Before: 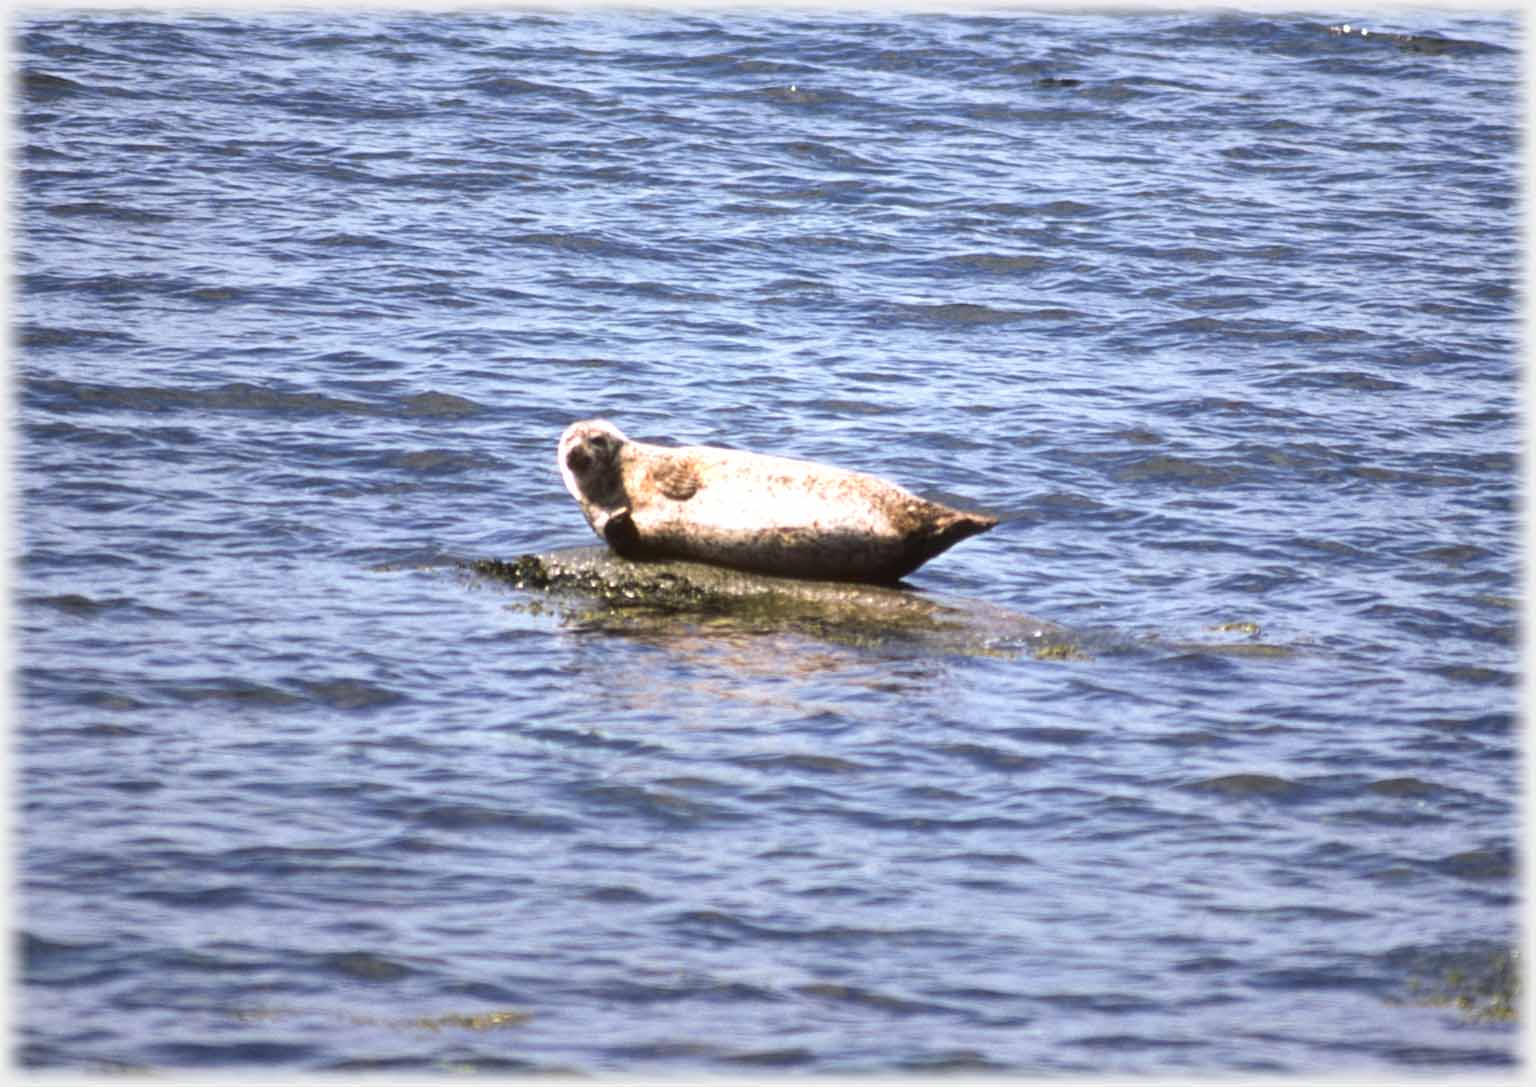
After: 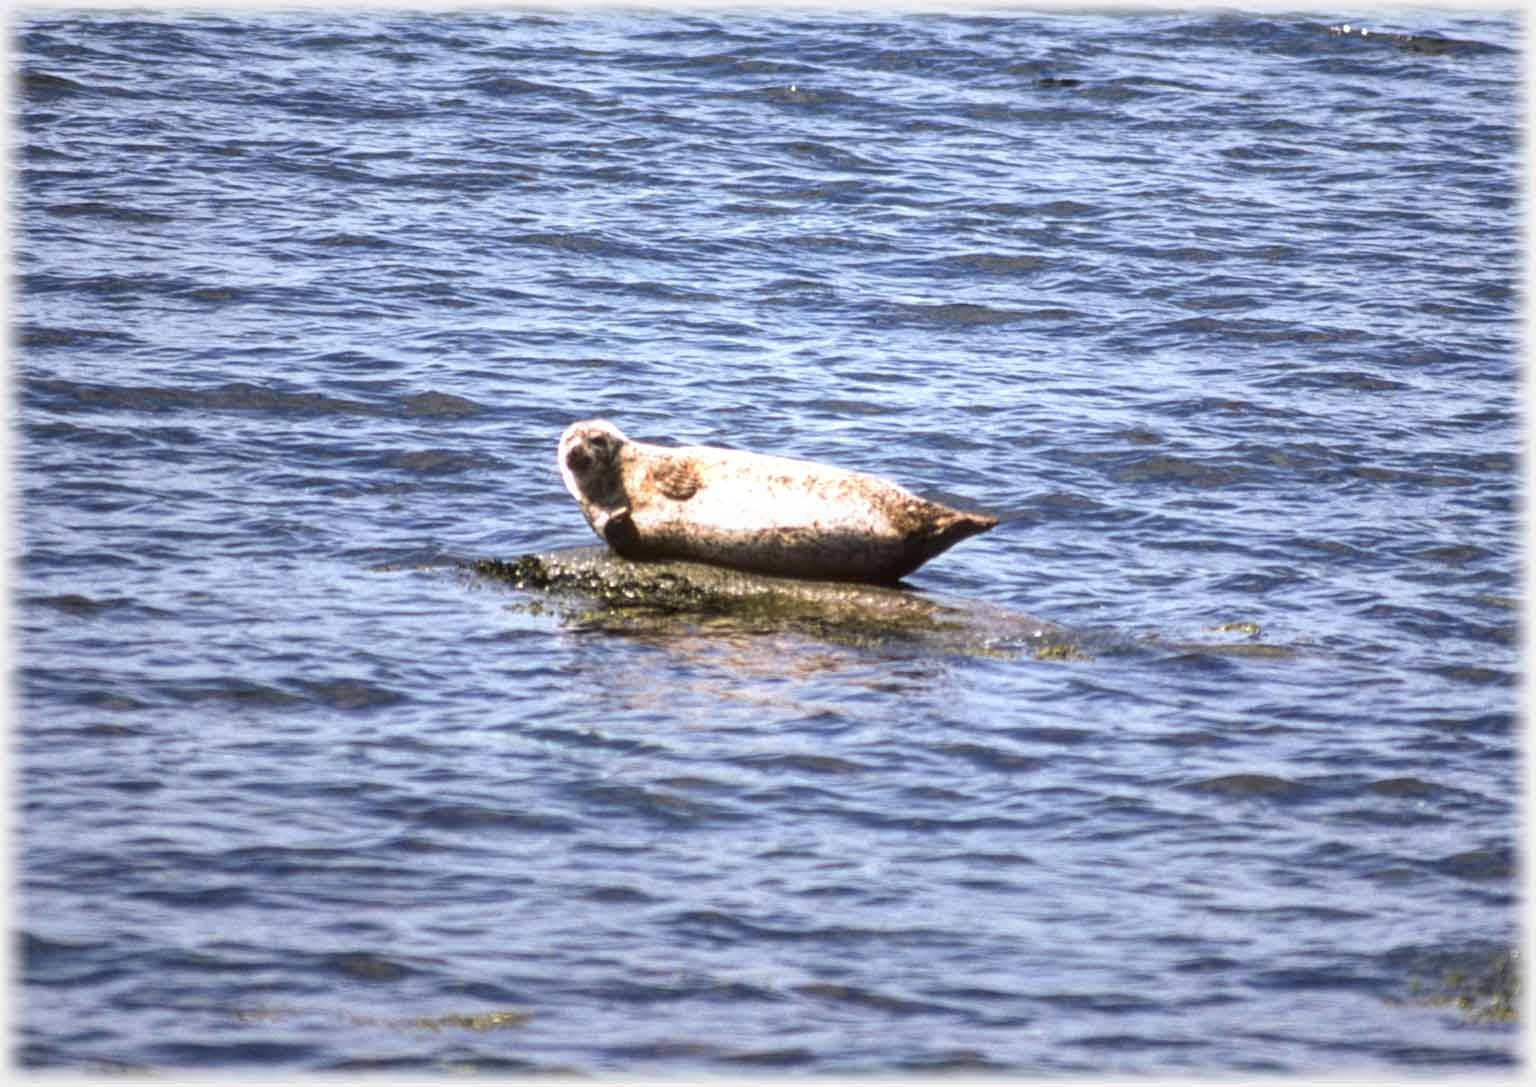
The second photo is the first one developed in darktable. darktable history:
exposure: exposure -0.021 EV
local contrast: on, module defaults
